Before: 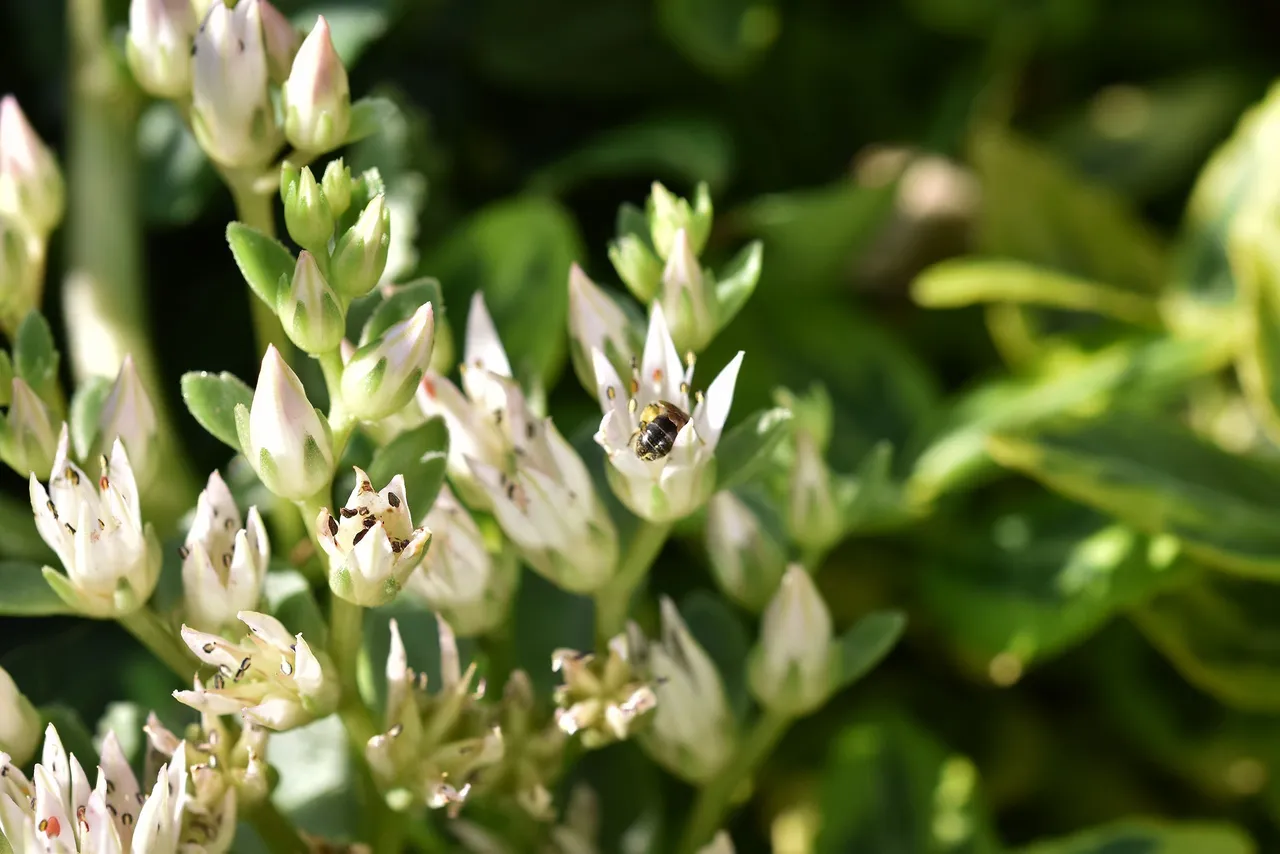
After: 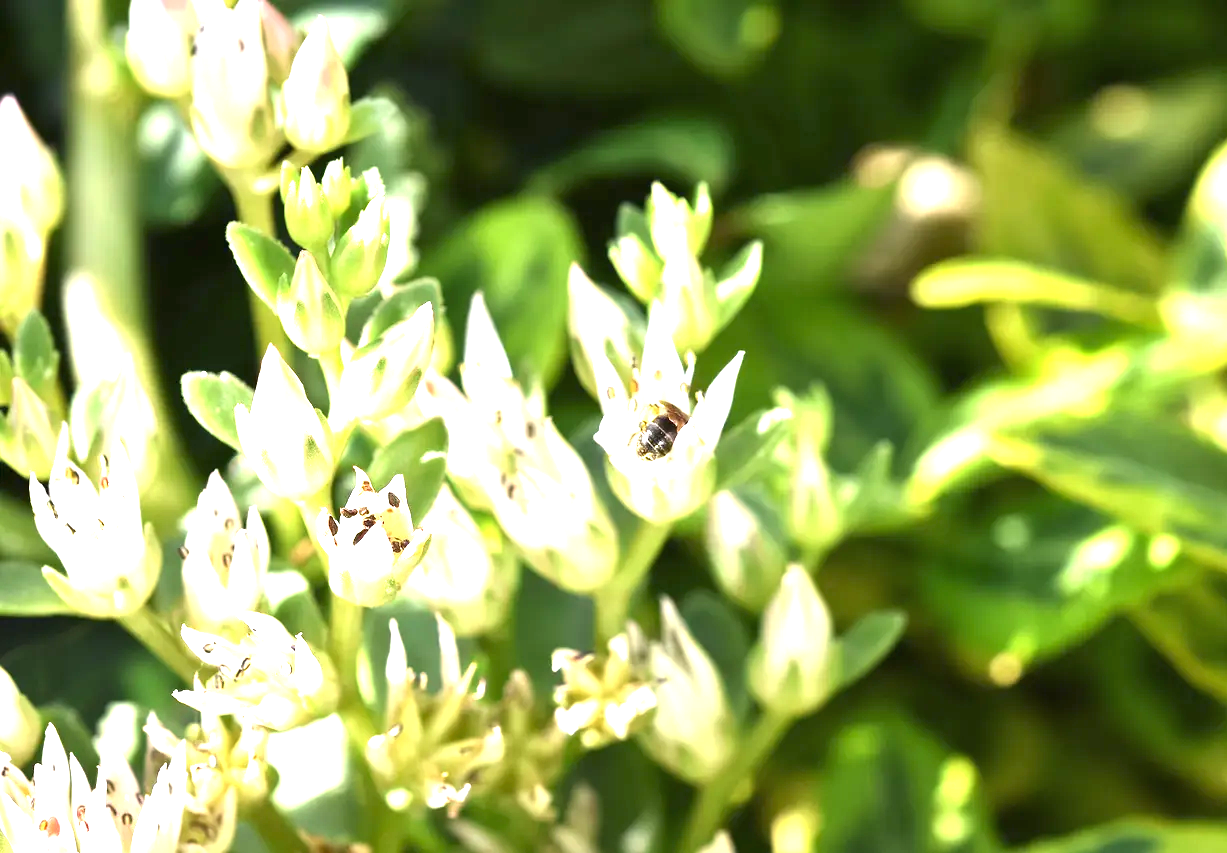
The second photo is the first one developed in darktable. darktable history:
exposure: black level correction 0, exposure 1.741 EV, compensate exposure bias true, compensate highlight preservation false
crop: right 4.126%, bottom 0.031%
